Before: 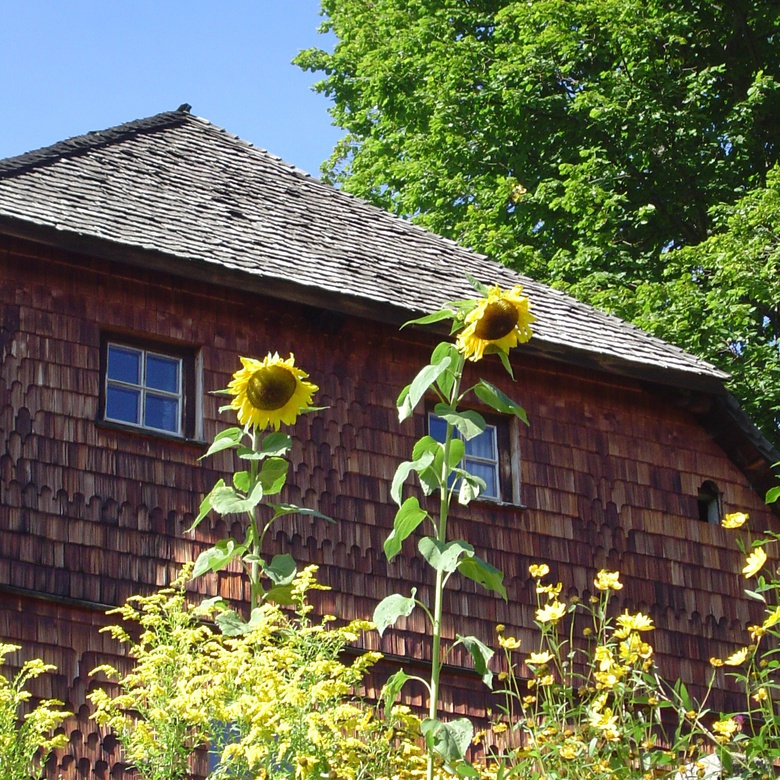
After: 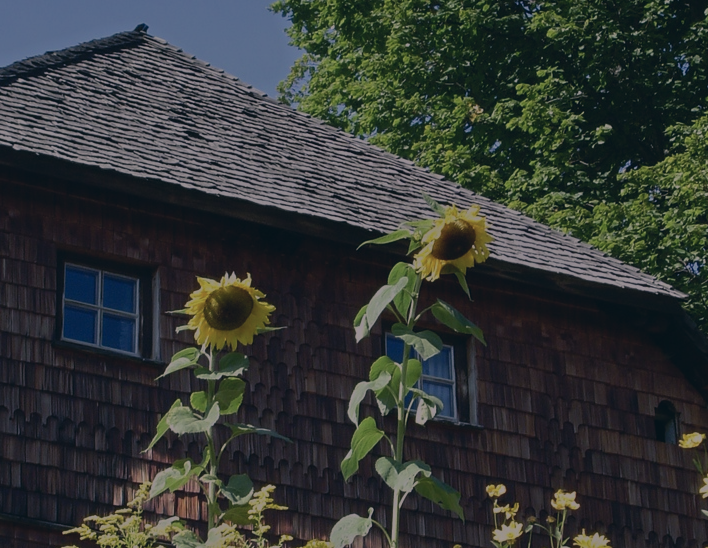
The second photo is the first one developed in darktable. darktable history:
color correction: highlights a* 14.46, highlights b* 5.85, shadows a* -5.53, shadows b* -15.24, saturation 0.85
tone equalizer: -8 EV -2 EV, -7 EV -2 EV, -6 EV -2 EV, -5 EV -2 EV, -4 EV -2 EV, -3 EV -2 EV, -2 EV -2 EV, -1 EV -1.63 EV, +0 EV -2 EV
crop: left 5.596%, top 10.314%, right 3.534%, bottom 19.395%
color balance: lift [1.004, 1.002, 1.002, 0.998], gamma [1, 1.007, 1.002, 0.993], gain [1, 0.977, 1.013, 1.023], contrast -3.64%
